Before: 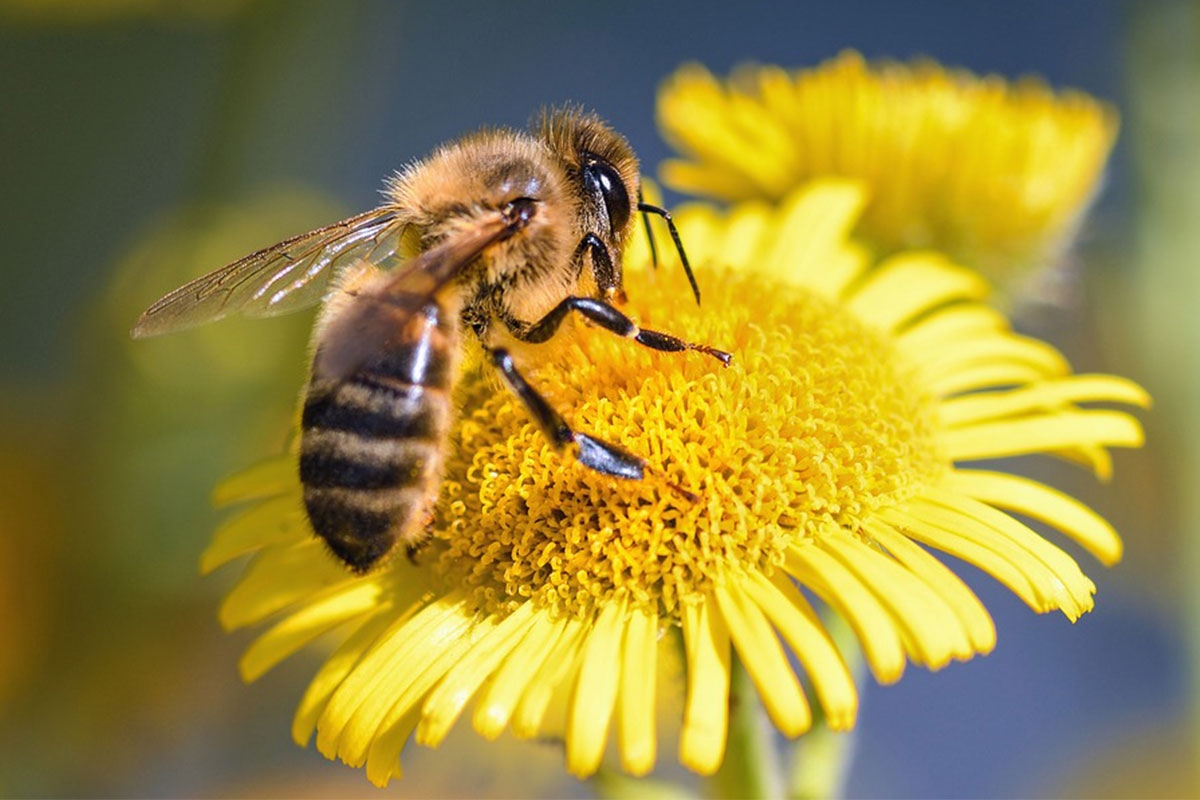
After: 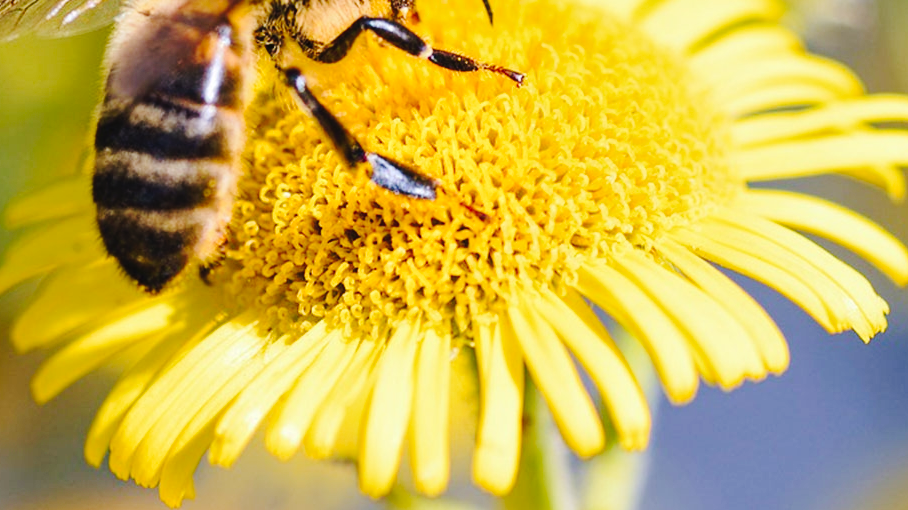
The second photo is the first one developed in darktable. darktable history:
crop and rotate: left 17.299%, top 35.115%, right 7.015%, bottom 1.024%
tone curve: curves: ch0 [(0, 0) (0.003, 0.023) (0.011, 0.029) (0.025, 0.037) (0.044, 0.047) (0.069, 0.057) (0.1, 0.075) (0.136, 0.103) (0.177, 0.145) (0.224, 0.193) (0.277, 0.266) (0.335, 0.362) (0.399, 0.473) (0.468, 0.569) (0.543, 0.655) (0.623, 0.73) (0.709, 0.804) (0.801, 0.874) (0.898, 0.924) (1, 1)], preserve colors none
